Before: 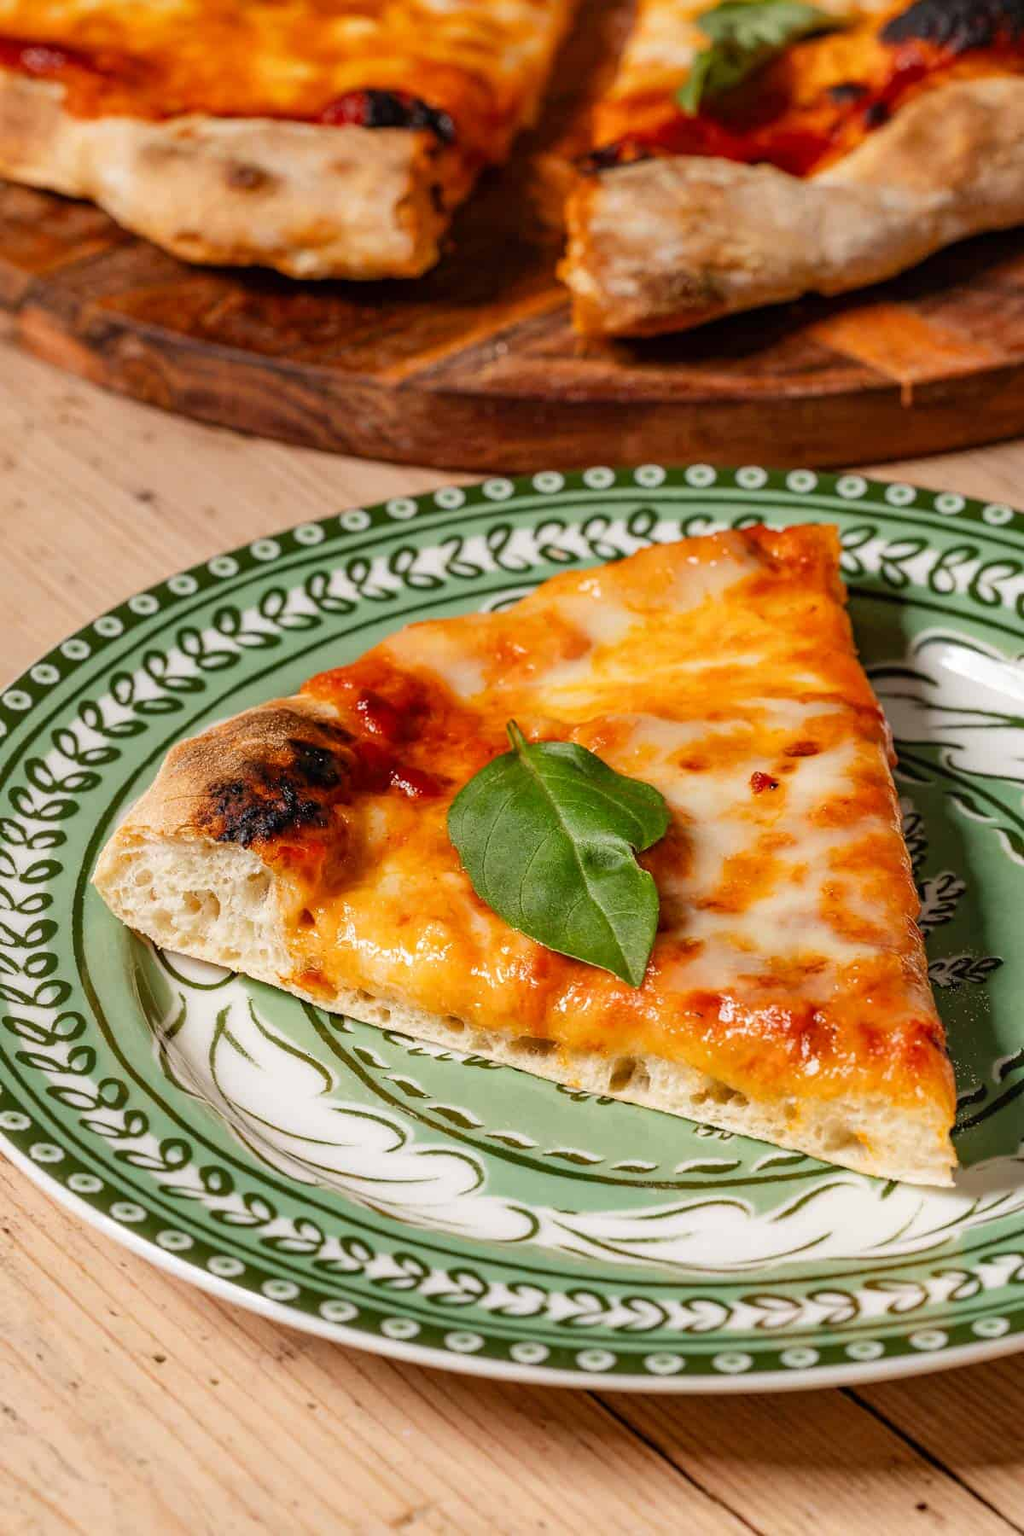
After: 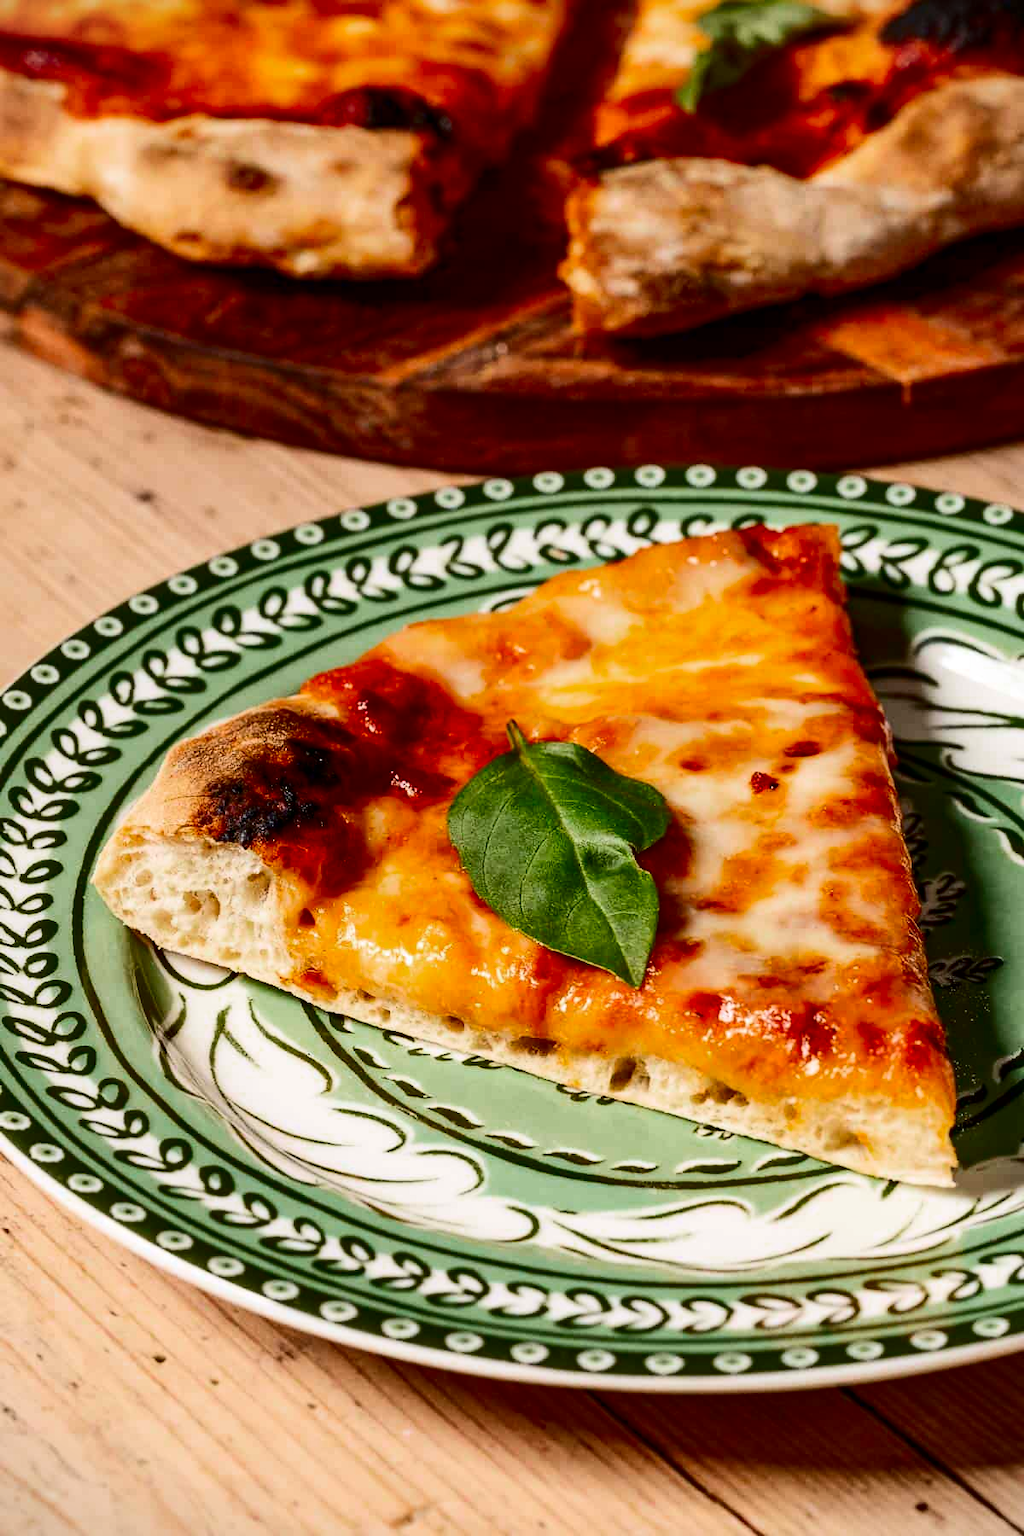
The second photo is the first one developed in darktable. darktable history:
contrast brightness saturation: contrast 0.336, brightness -0.071, saturation 0.174
local contrast: mode bilateral grid, contrast 9, coarseness 25, detail 115%, midtone range 0.2
vignetting: fall-off start 100.11%
color zones: curves: ch0 [(0, 0.444) (0.143, 0.442) (0.286, 0.441) (0.429, 0.441) (0.571, 0.441) (0.714, 0.441) (0.857, 0.442) (1, 0.444)]
